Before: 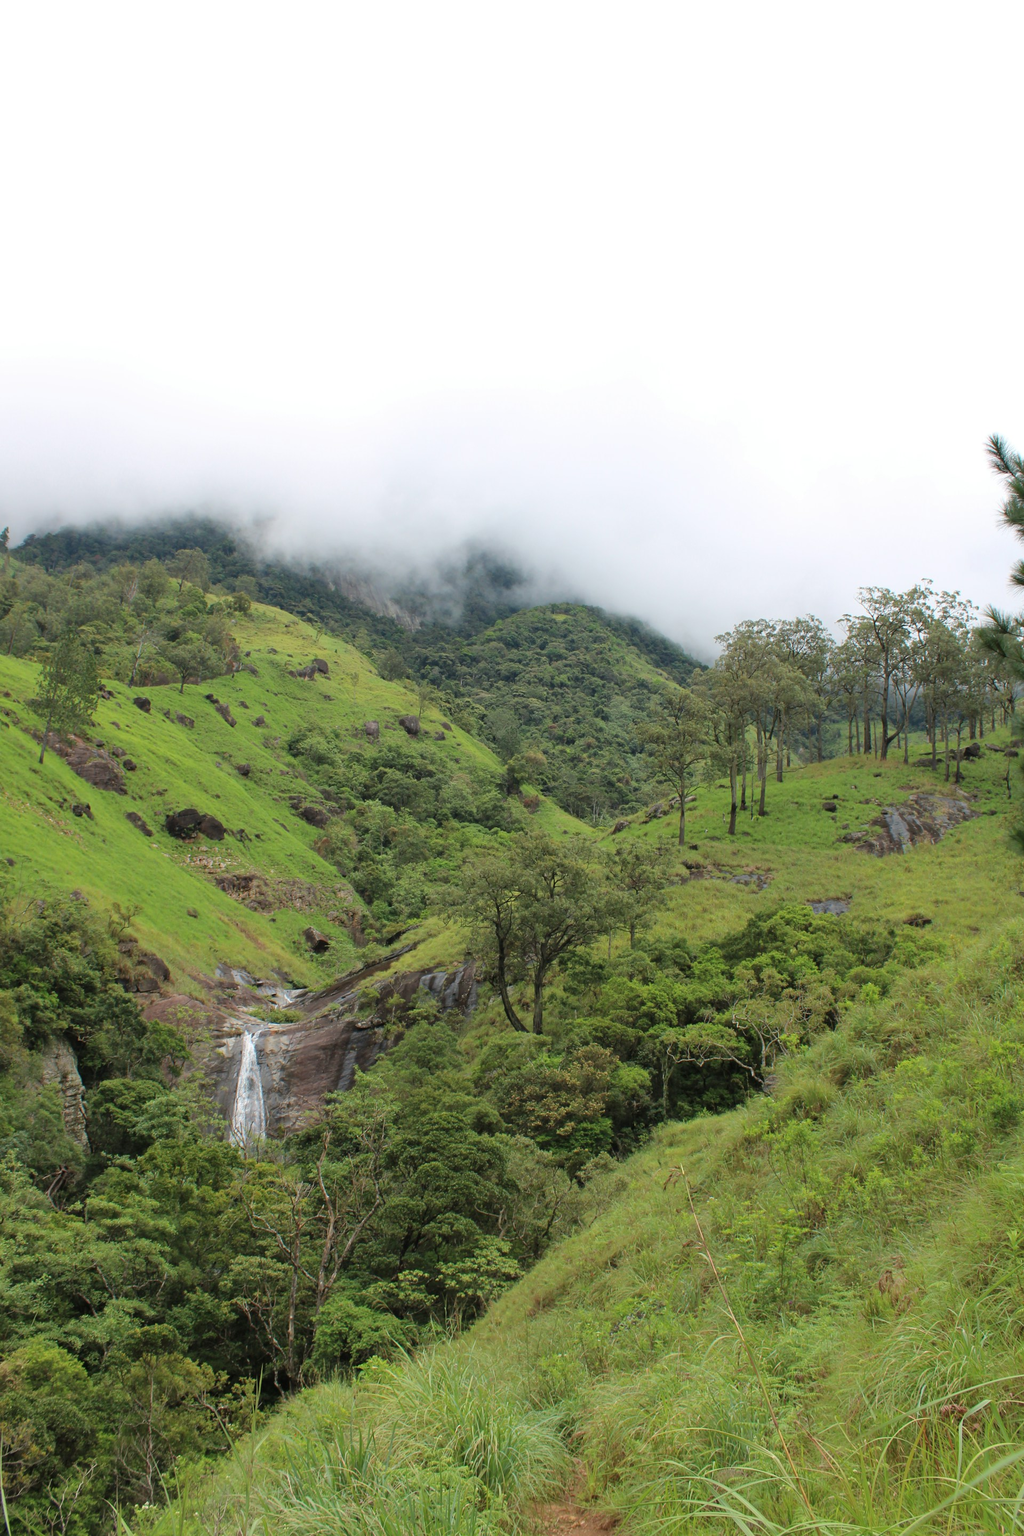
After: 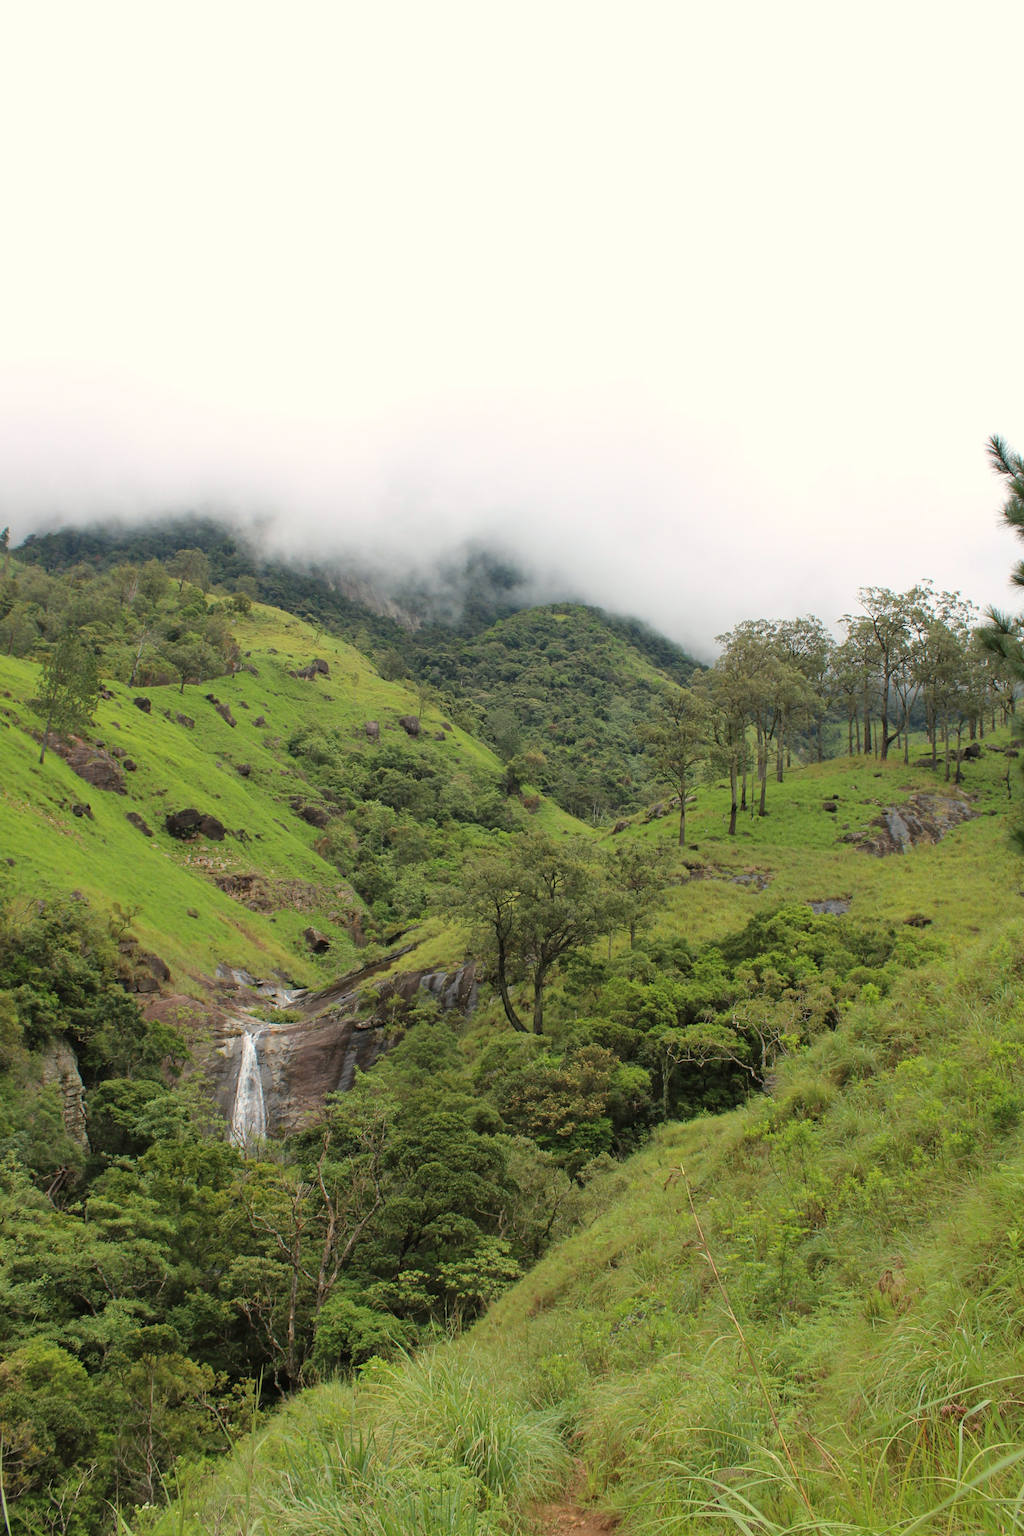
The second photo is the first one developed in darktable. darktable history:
color calibration: x 0.334, y 0.348, temperature 5421.93 K
